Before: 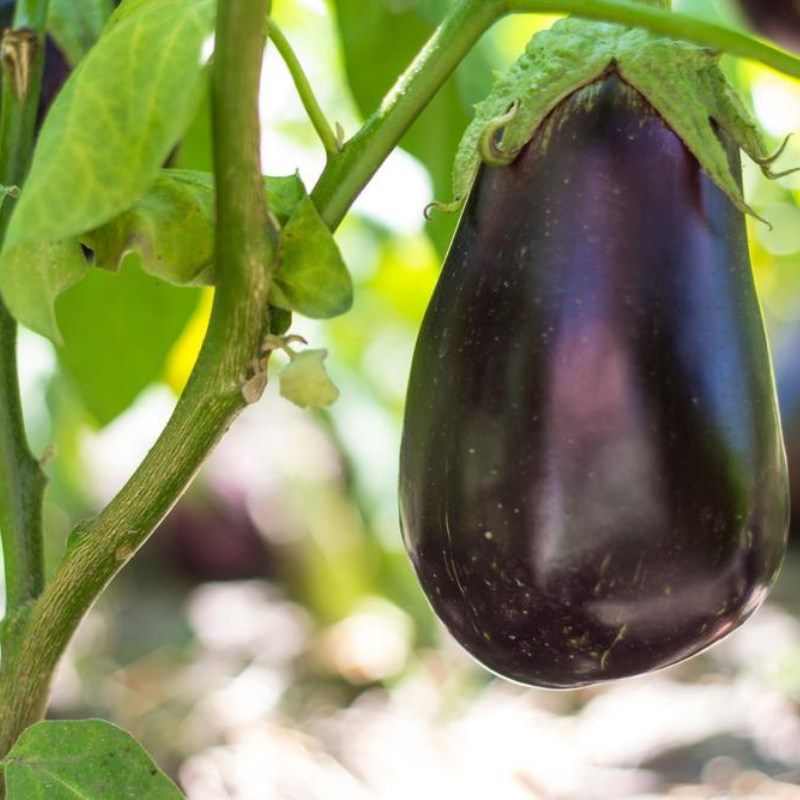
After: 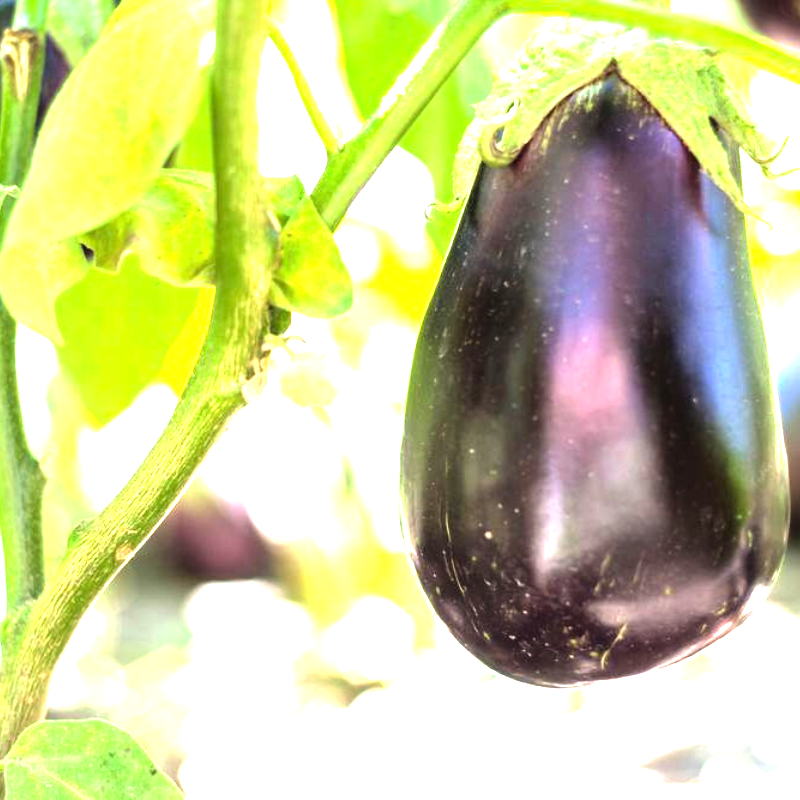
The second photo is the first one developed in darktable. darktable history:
tone equalizer: -8 EV -1.07 EV, -7 EV -0.976 EV, -6 EV -0.88 EV, -5 EV -0.553 EV, -3 EV 0.567 EV, -2 EV 0.859 EV, -1 EV 0.998 EV, +0 EV 1.06 EV, luminance estimator HSV value / RGB max
exposure: exposure 1.215 EV, compensate highlight preservation false
